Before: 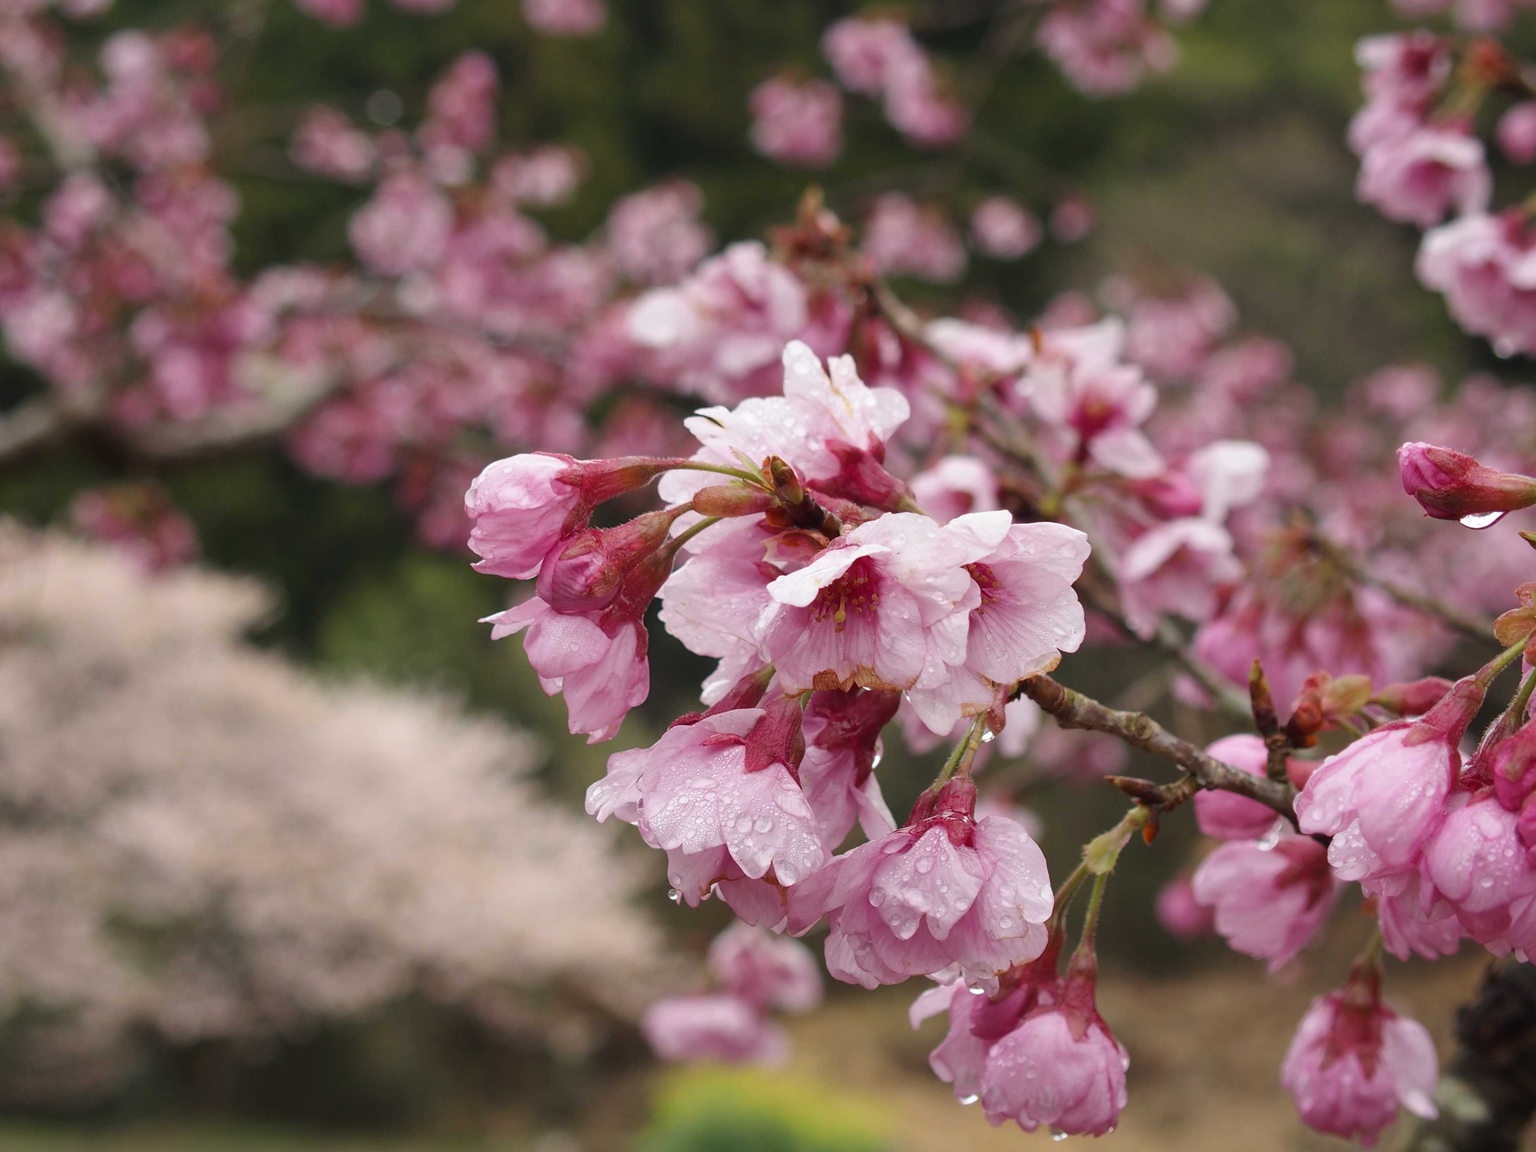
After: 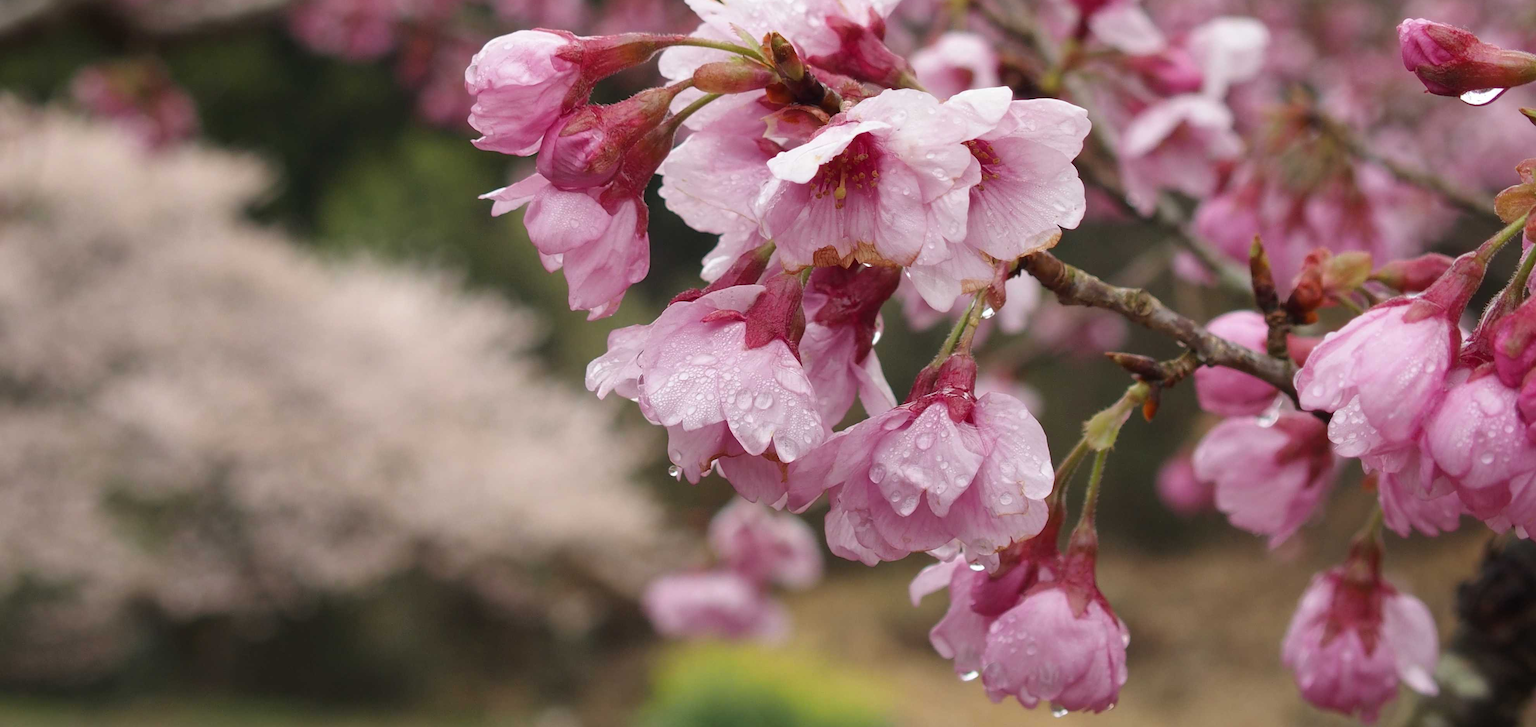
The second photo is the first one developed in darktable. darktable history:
crop and rotate: top 36.814%
